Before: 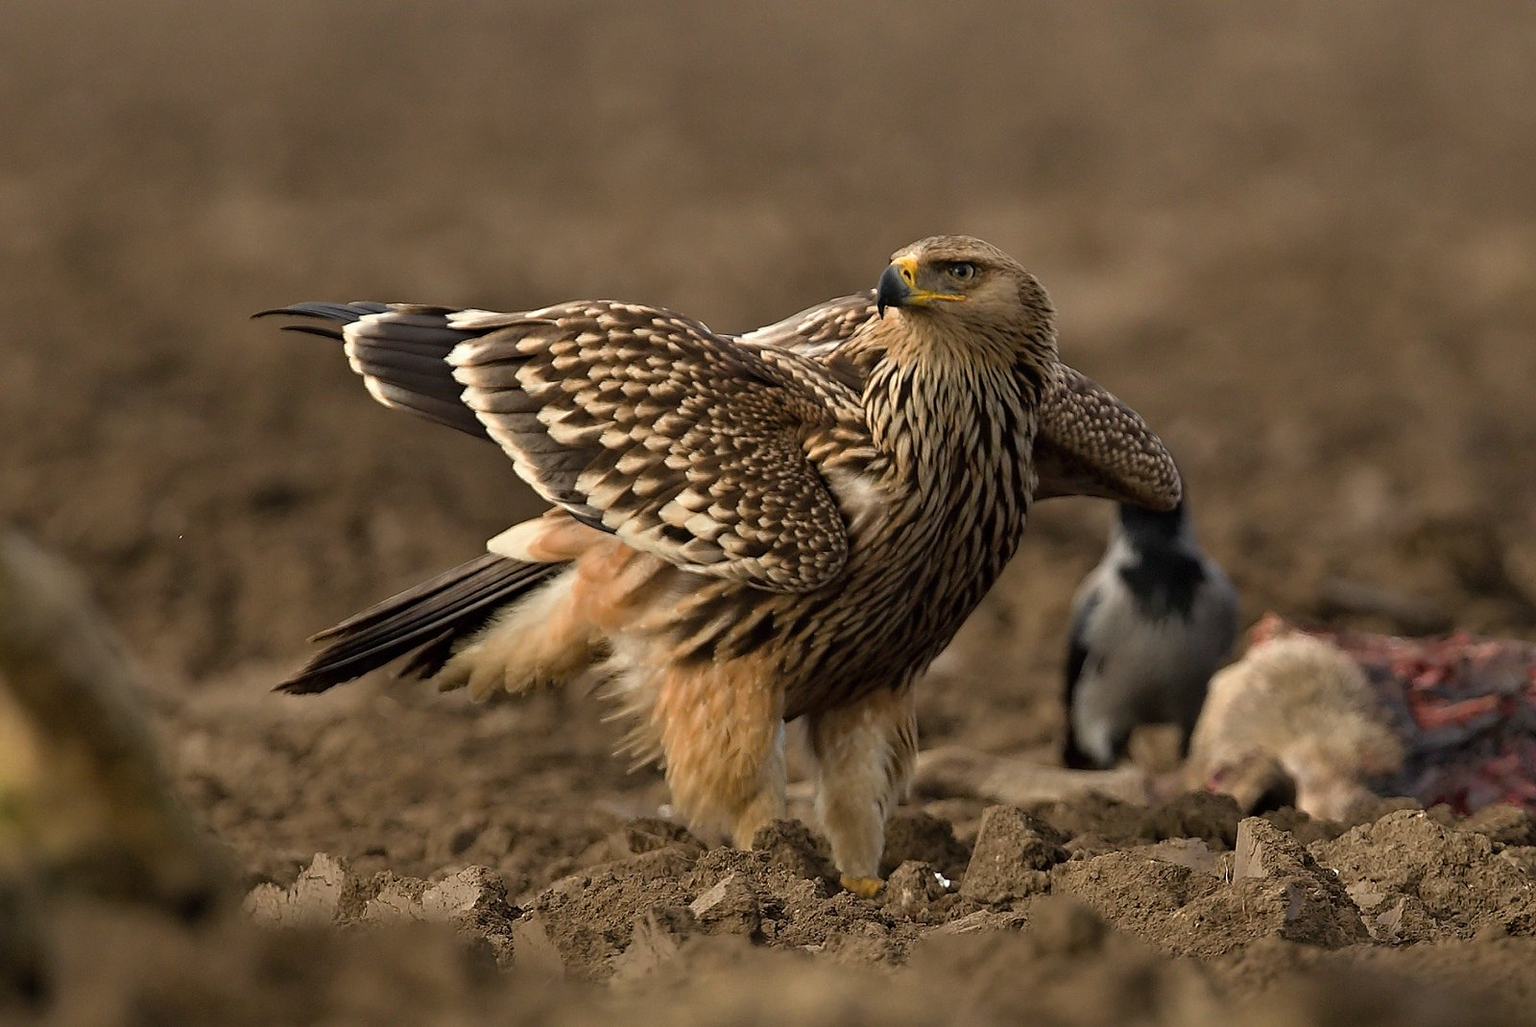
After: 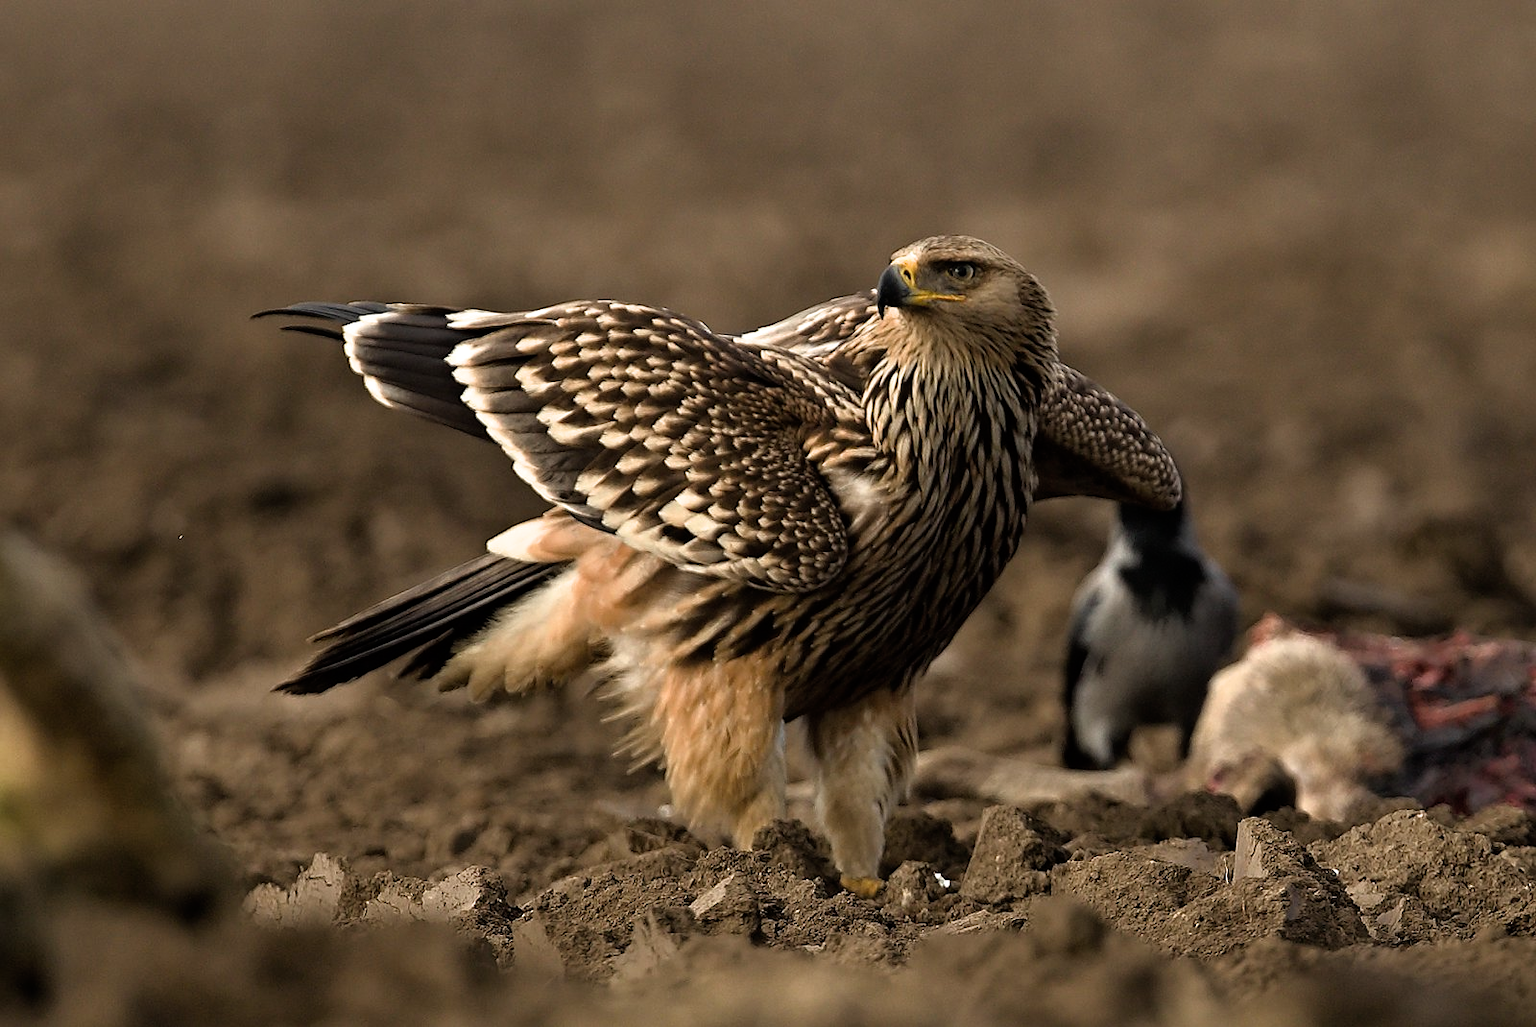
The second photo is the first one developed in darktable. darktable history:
filmic rgb: black relative exposure -9.13 EV, white relative exposure 2.31 EV, threshold 2.99 EV, hardness 7.44, enable highlight reconstruction true
